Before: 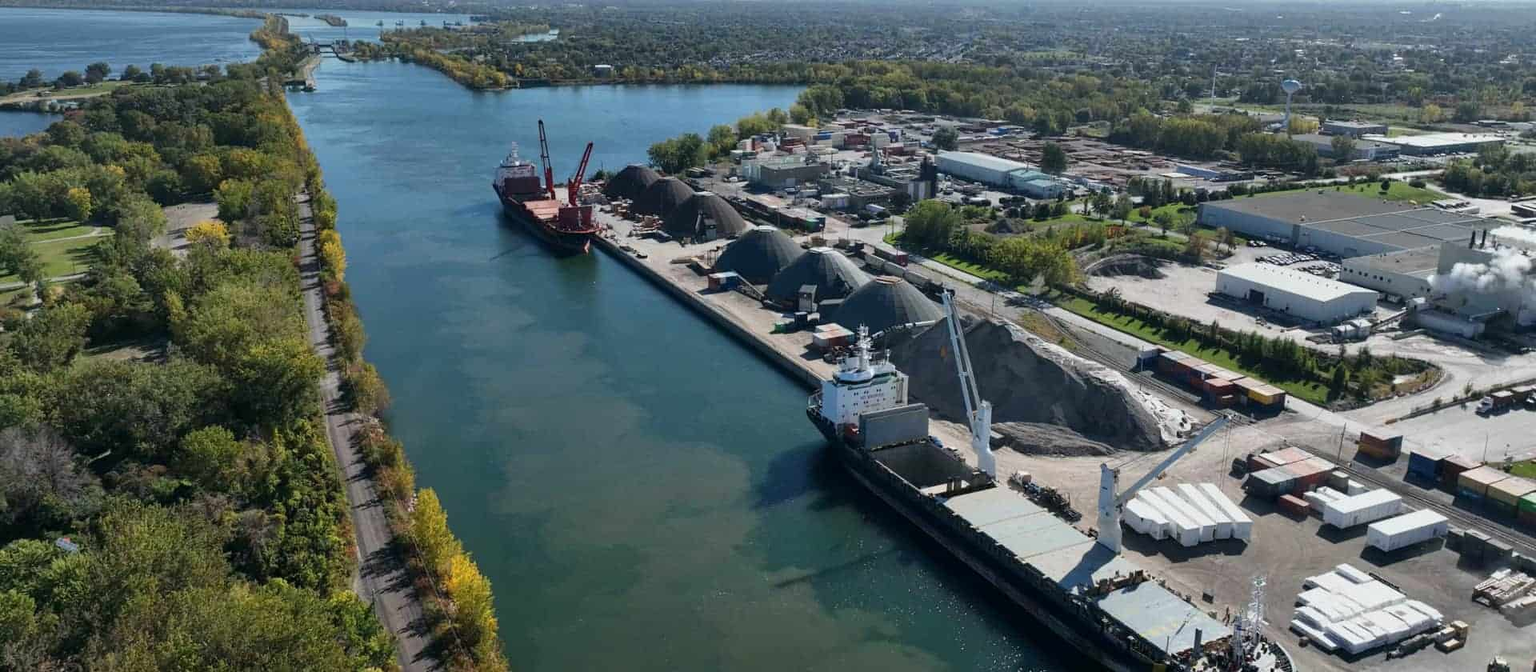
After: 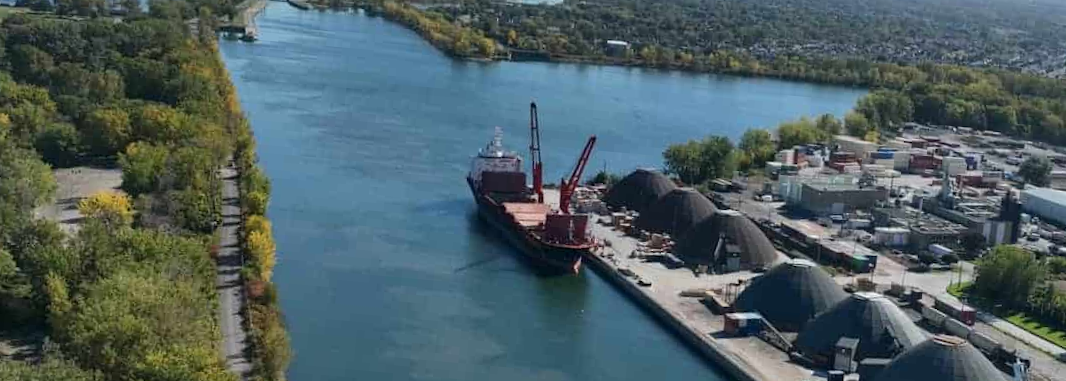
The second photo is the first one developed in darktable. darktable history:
rotate and perspective: rotation 5.12°, automatic cropping off
crop: left 10.121%, top 10.631%, right 36.218%, bottom 51.526%
